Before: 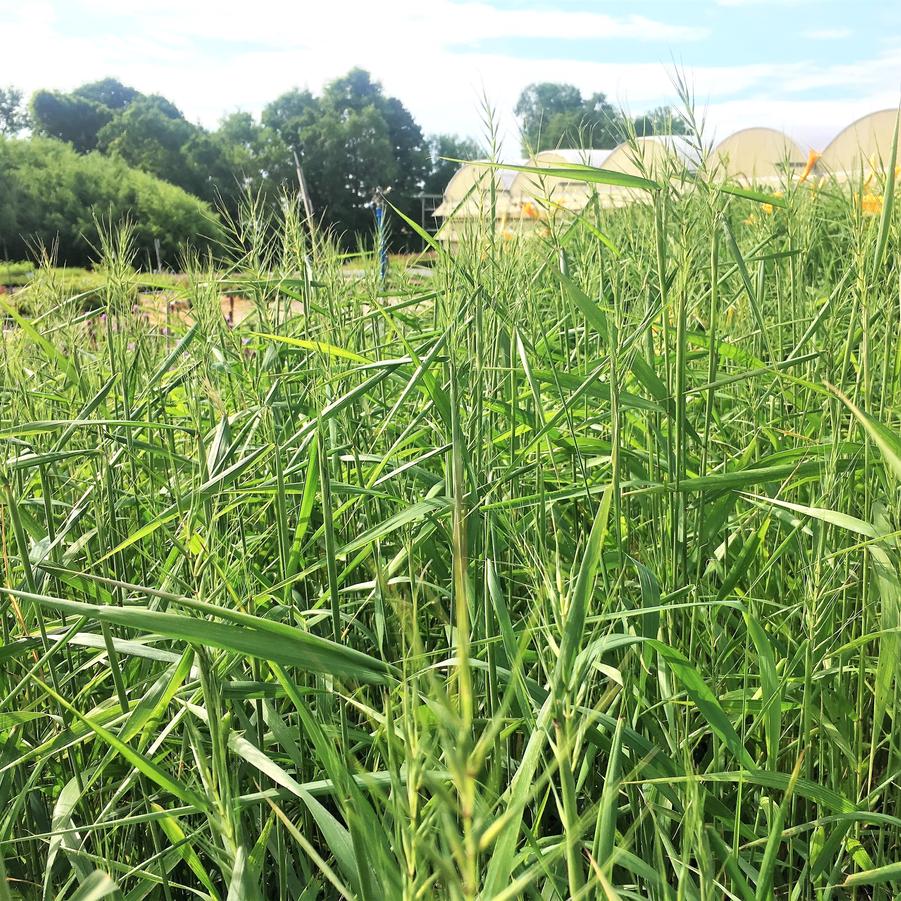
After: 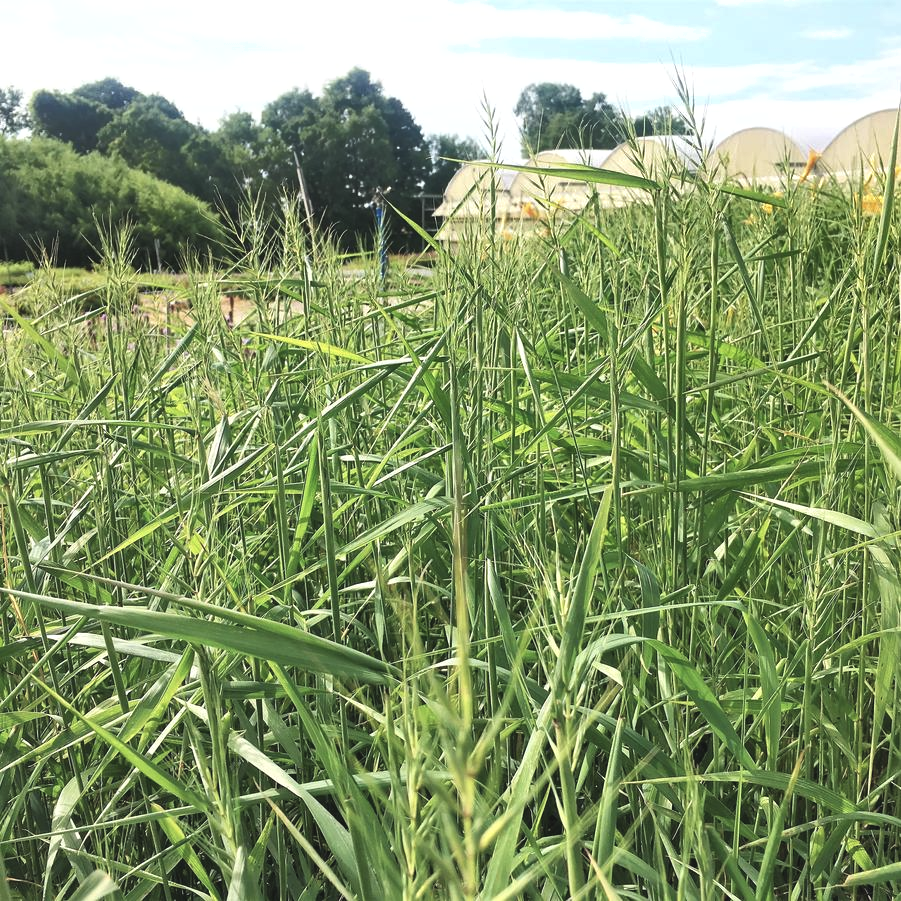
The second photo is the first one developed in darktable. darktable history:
color correction: highlights b* -0.048, saturation 0.81
exposure: black level correction -0.006, exposure 0.072 EV, compensate exposure bias true, compensate highlight preservation false
color calibration: illuminant same as pipeline (D50), adaptation none (bypass), x 0.333, y 0.333, temperature 5018.94 K, saturation algorithm version 1 (2020)
shadows and highlights: radius 336.11, shadows 29.06, soften with gaussian
